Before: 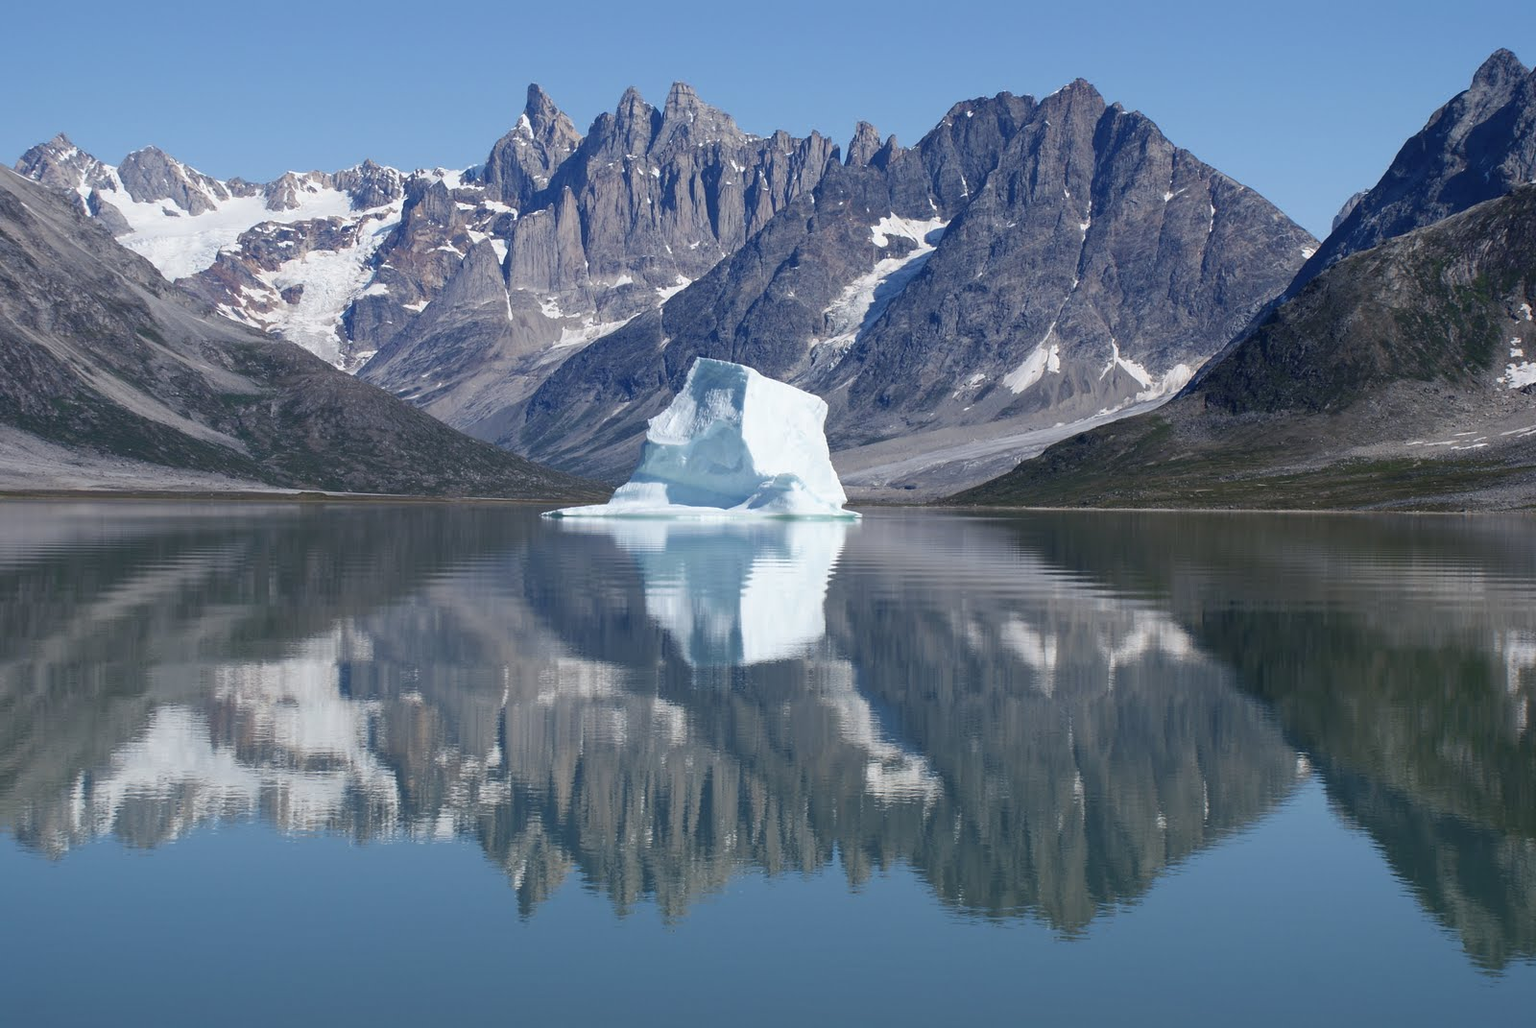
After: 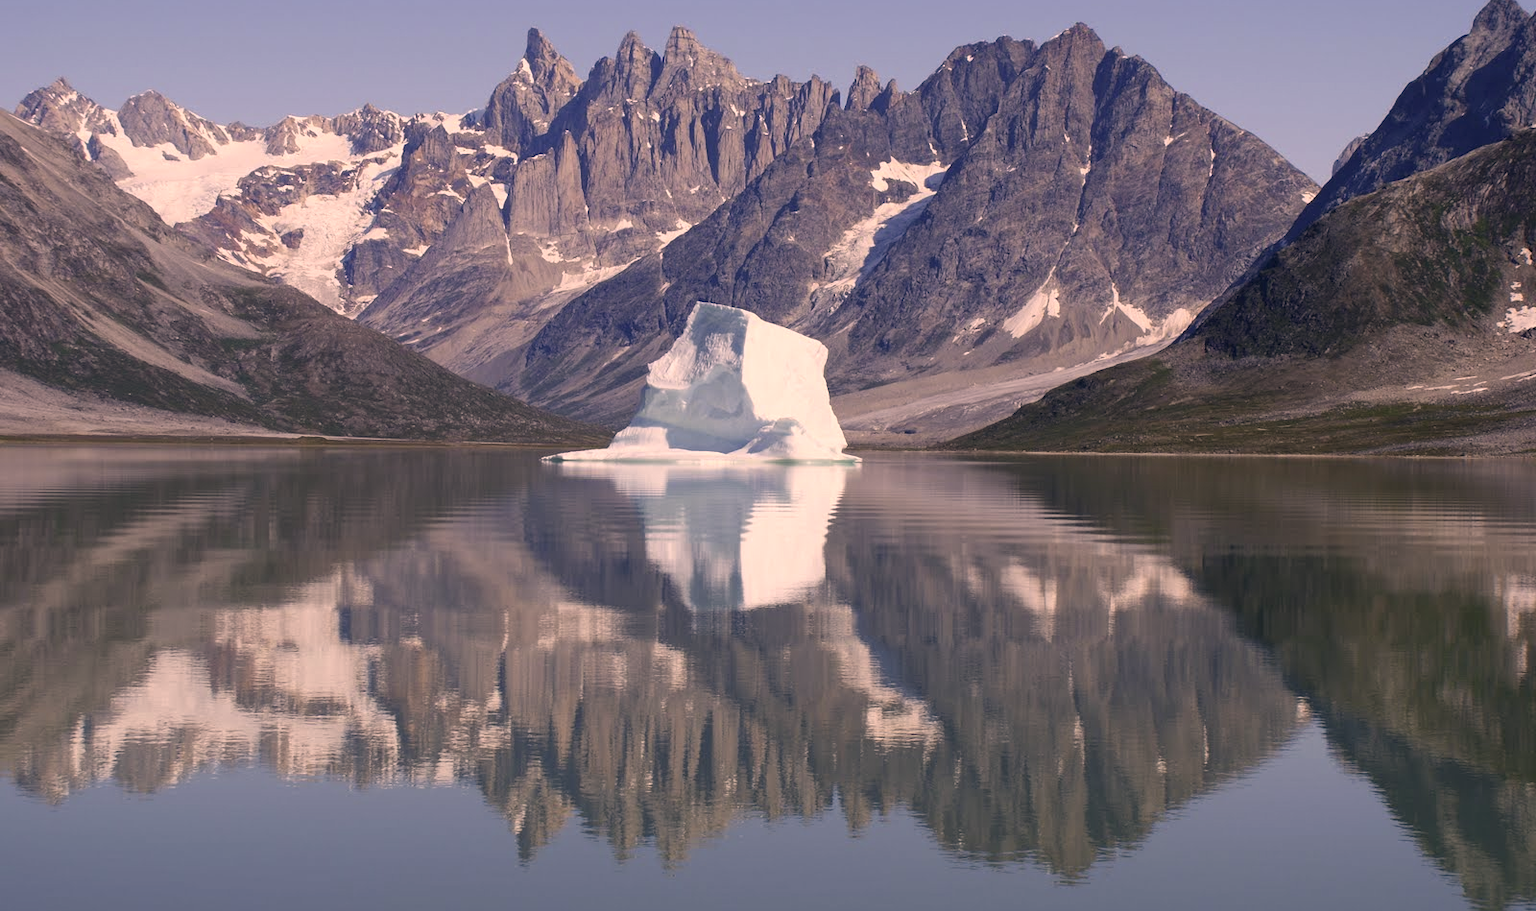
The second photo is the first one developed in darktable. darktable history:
color correction: highlights a* 17.63, highlights b* 18.89
crop and rotate: top 5.475%, bottom 5.841%
